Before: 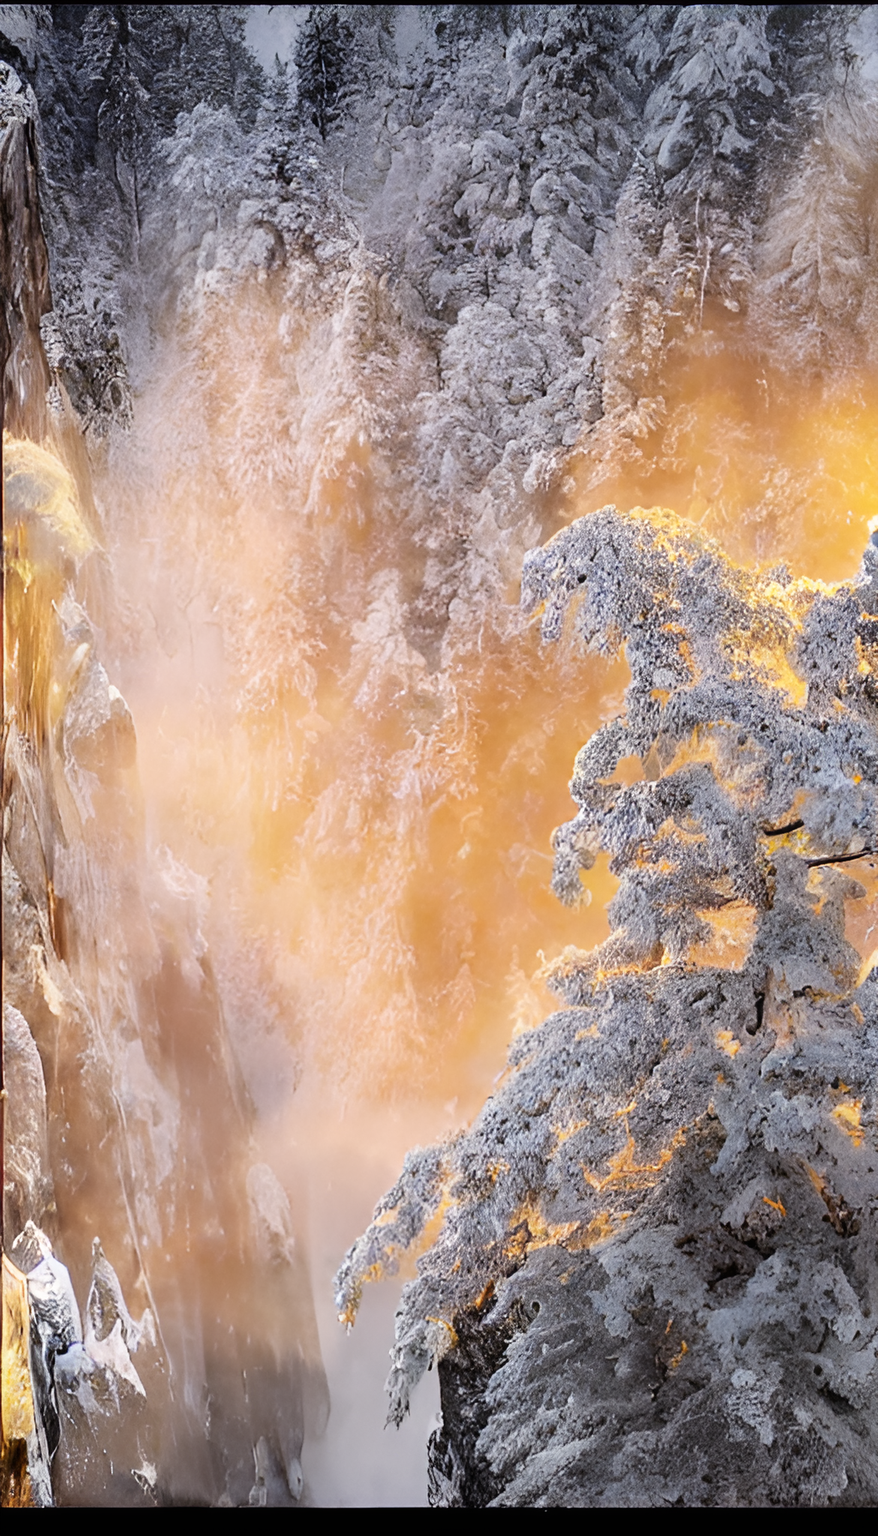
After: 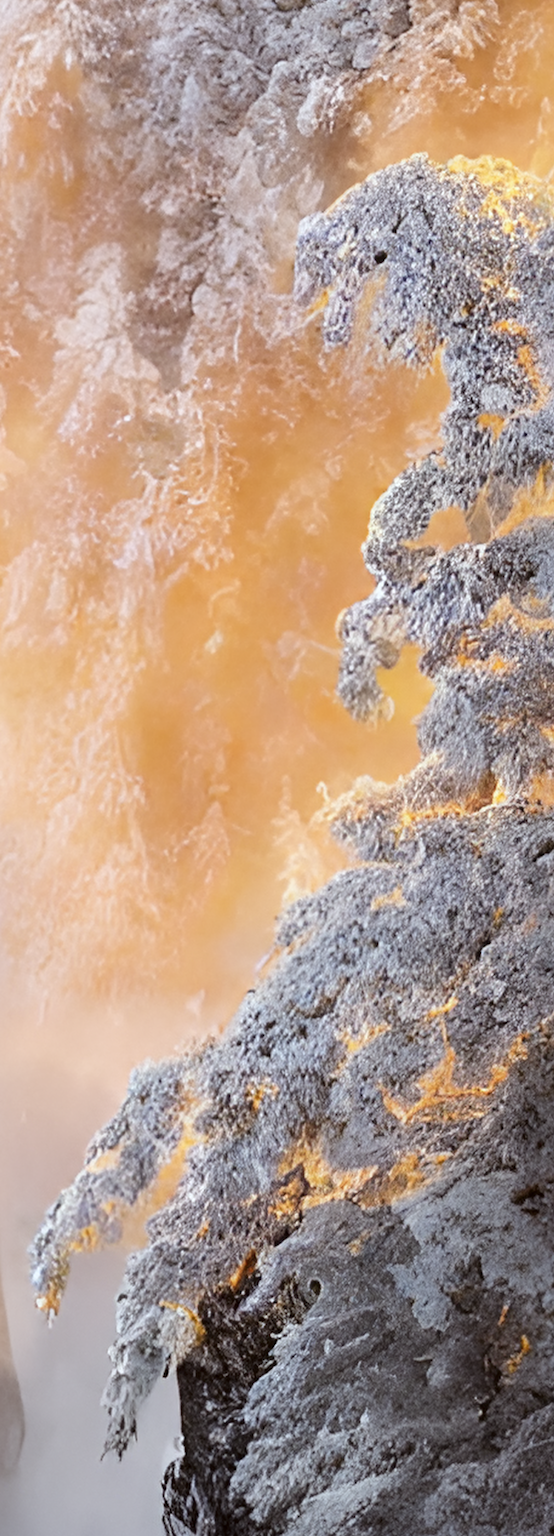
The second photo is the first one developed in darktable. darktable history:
tone equalizer: edges refinement/feathering 500, mask exposure compensation -1.57 EV, preserve details no
crop: left 35.667%, top 25.847%, right 19.696%, bottom 3.43%
color correction: highlights a* -2.8, highlights b* -2.59, shadows a* 2.37, shadows b* 2.92
